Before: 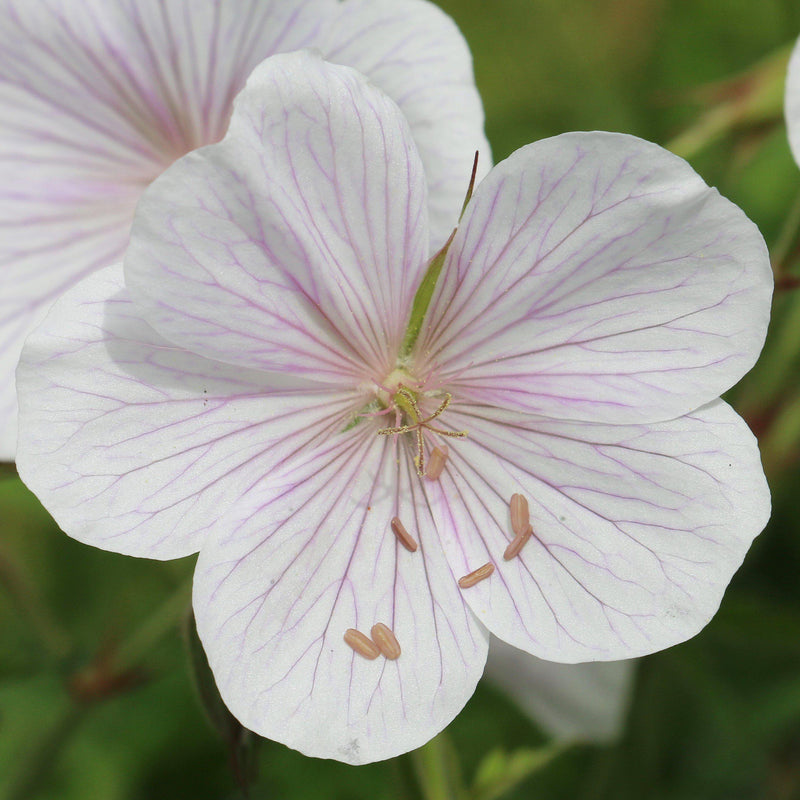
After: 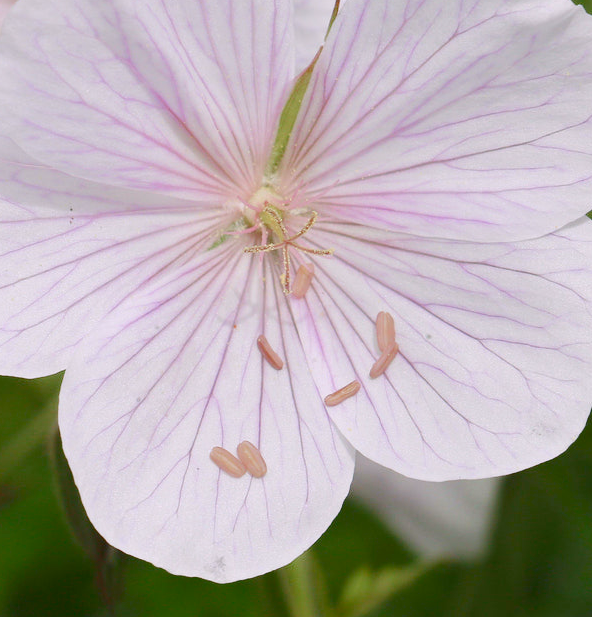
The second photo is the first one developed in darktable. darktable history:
crop: left 16.871%, top 22.857%, right 9.116%
white balance: red 1.05, blue 1.072
tone equalizer: -8 EV 0.001 EV, -7 EV -0.002 EV, -6 EV 0.002 EV, -5 EV -0.03 EV, -4 EV -0.116 EV, -3 EV -0.169 EV, -2 EV 0.24 EV, -1 EV 0.702 EV, +0 EV 0.493 EV
color balance rgb: shadows lift › chroma 1%, shadows lift › hue 113°, highlights gain › chroma 0.2%, highlights gain › hue 333°, perceptual saturation grading › global saturation 20%, perceptual saturation grading › highlights -50%, perceptual saturation grading › shadows 25%, contrast -20%
